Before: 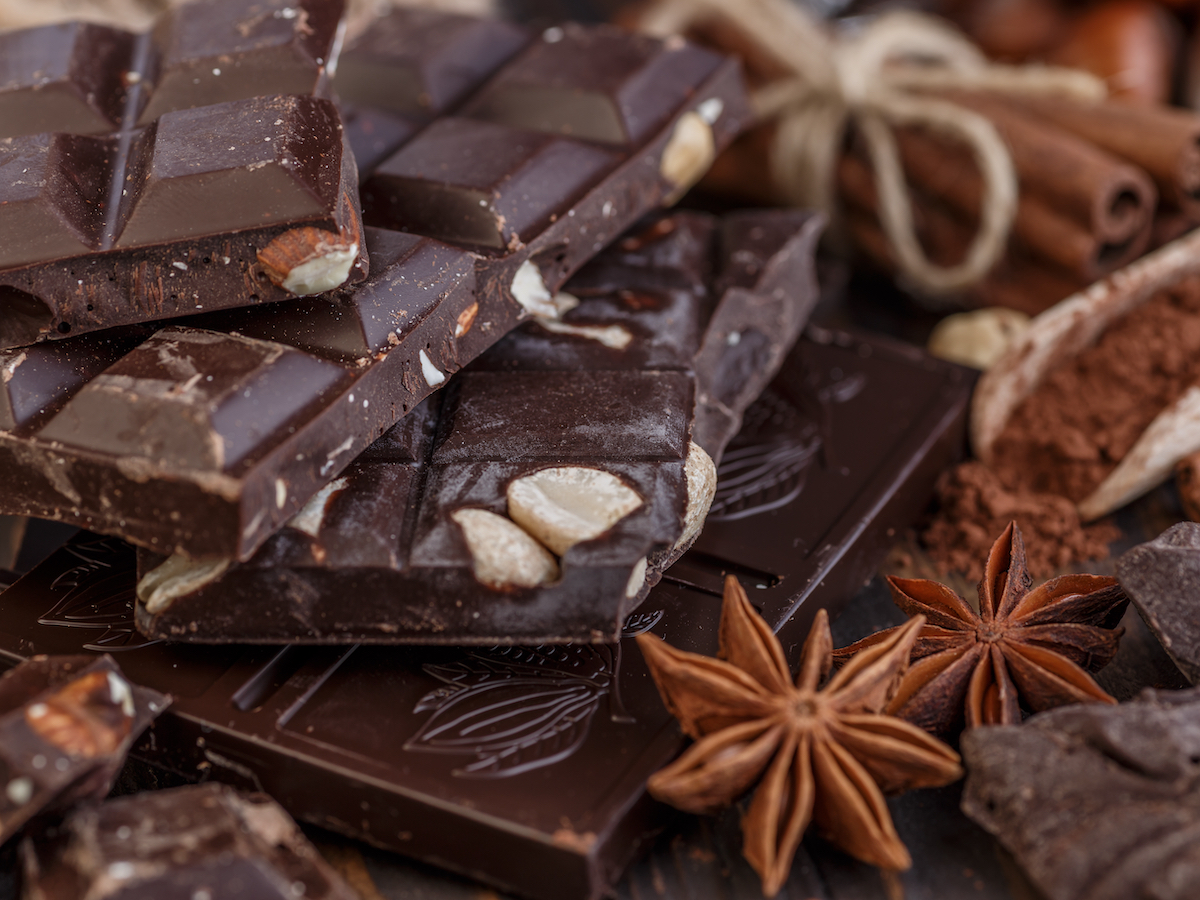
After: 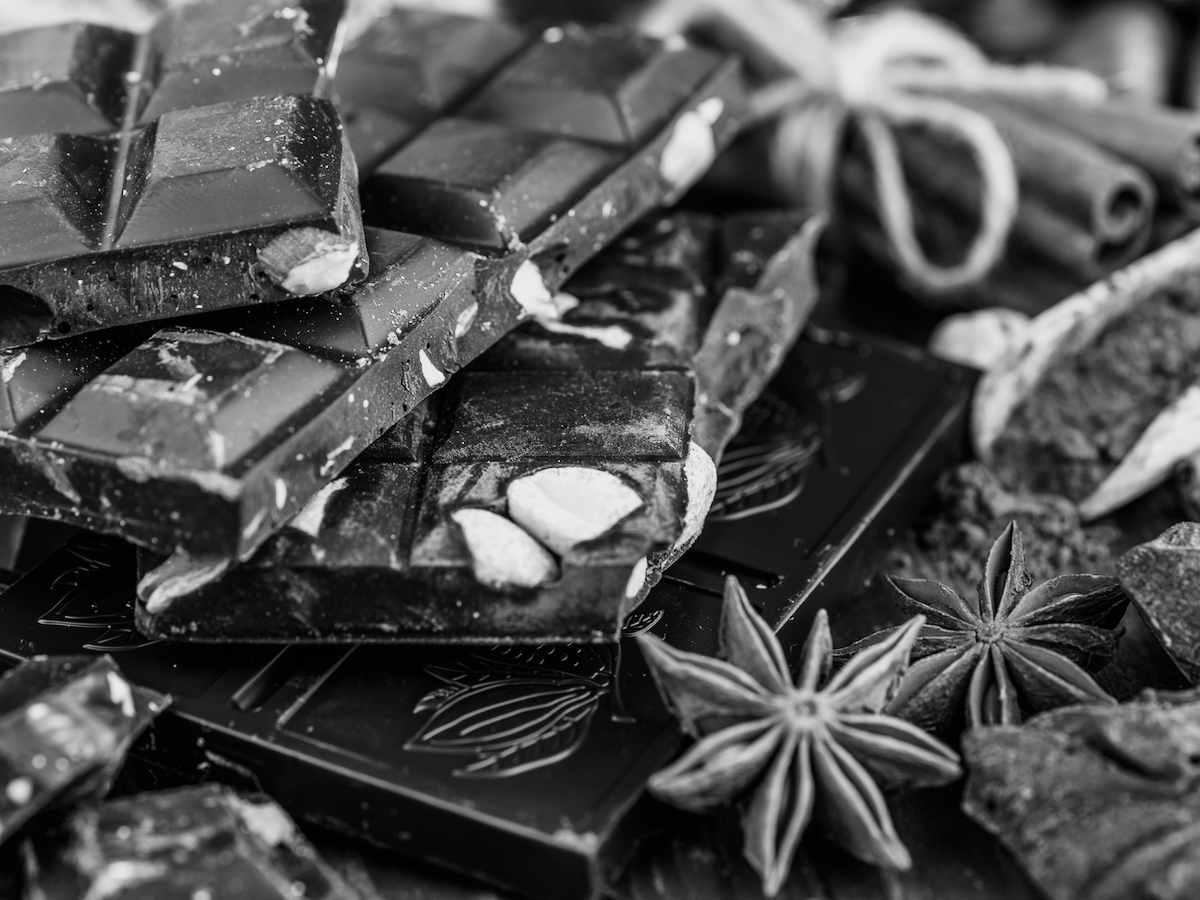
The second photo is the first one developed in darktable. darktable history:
monochrome: a -71.75, b 75.82
base curve: curves: ch0 [(0, 0) (0.007, 0.004) (0.027, 0.03) (0.046, 0.07) (0.207, 0.54) (0.442, 0.872) (0.673, 0.972) (1, 1)], preserve colors none
